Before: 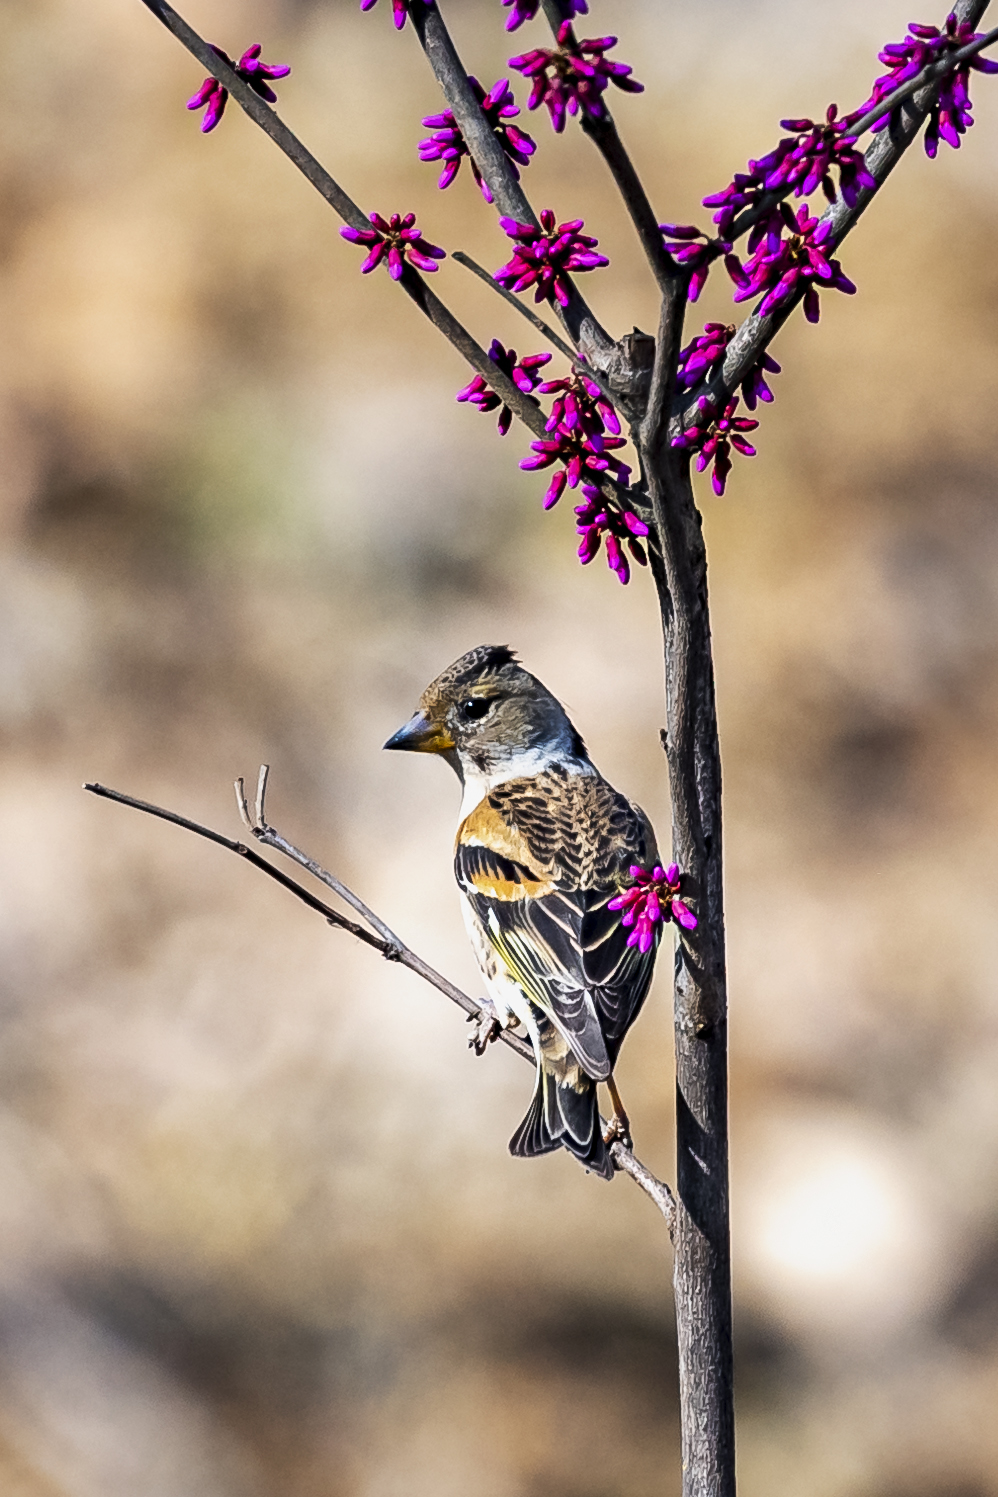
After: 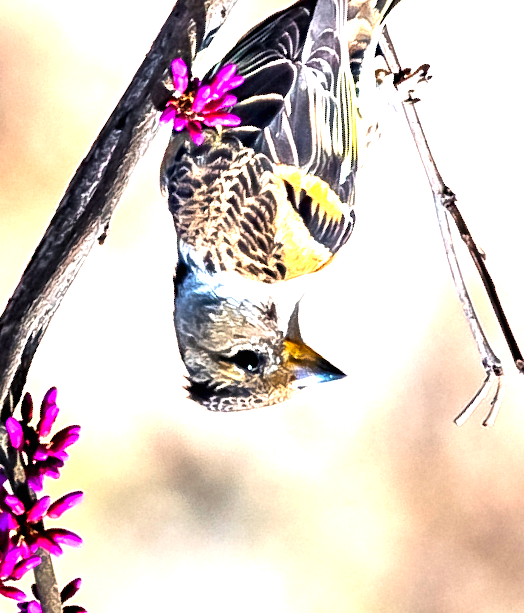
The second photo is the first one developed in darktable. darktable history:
crop and rotate: angle 148.1°, left 9.184%, top 15.572%, right 4.515%, bottom 17.122%
exposure: black level correction 0, exposure 1.469 EV, compensate highlight preservation false
